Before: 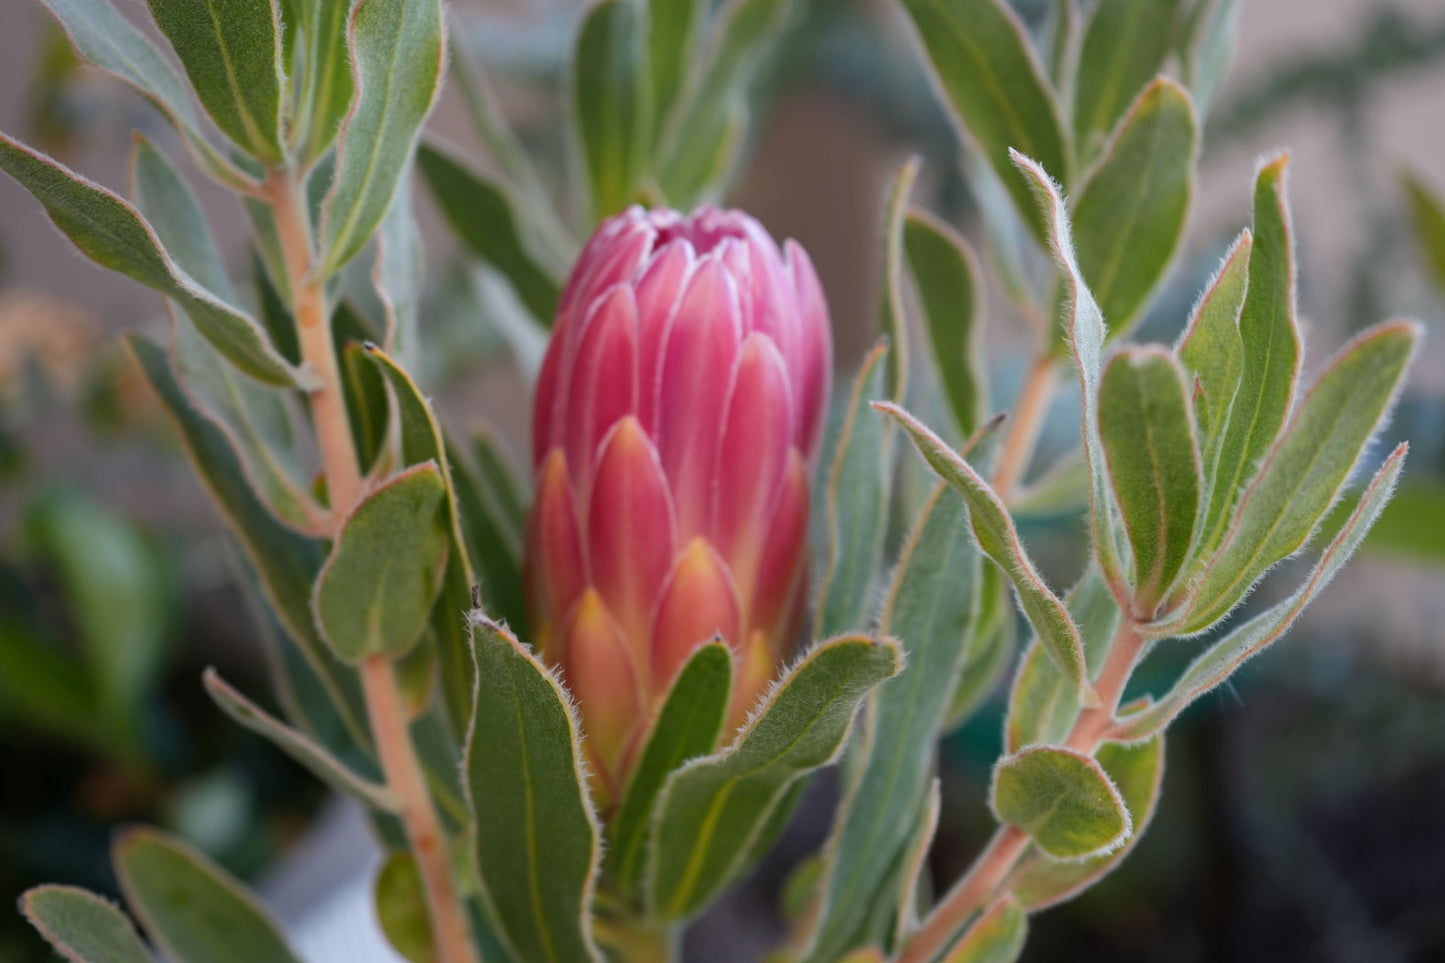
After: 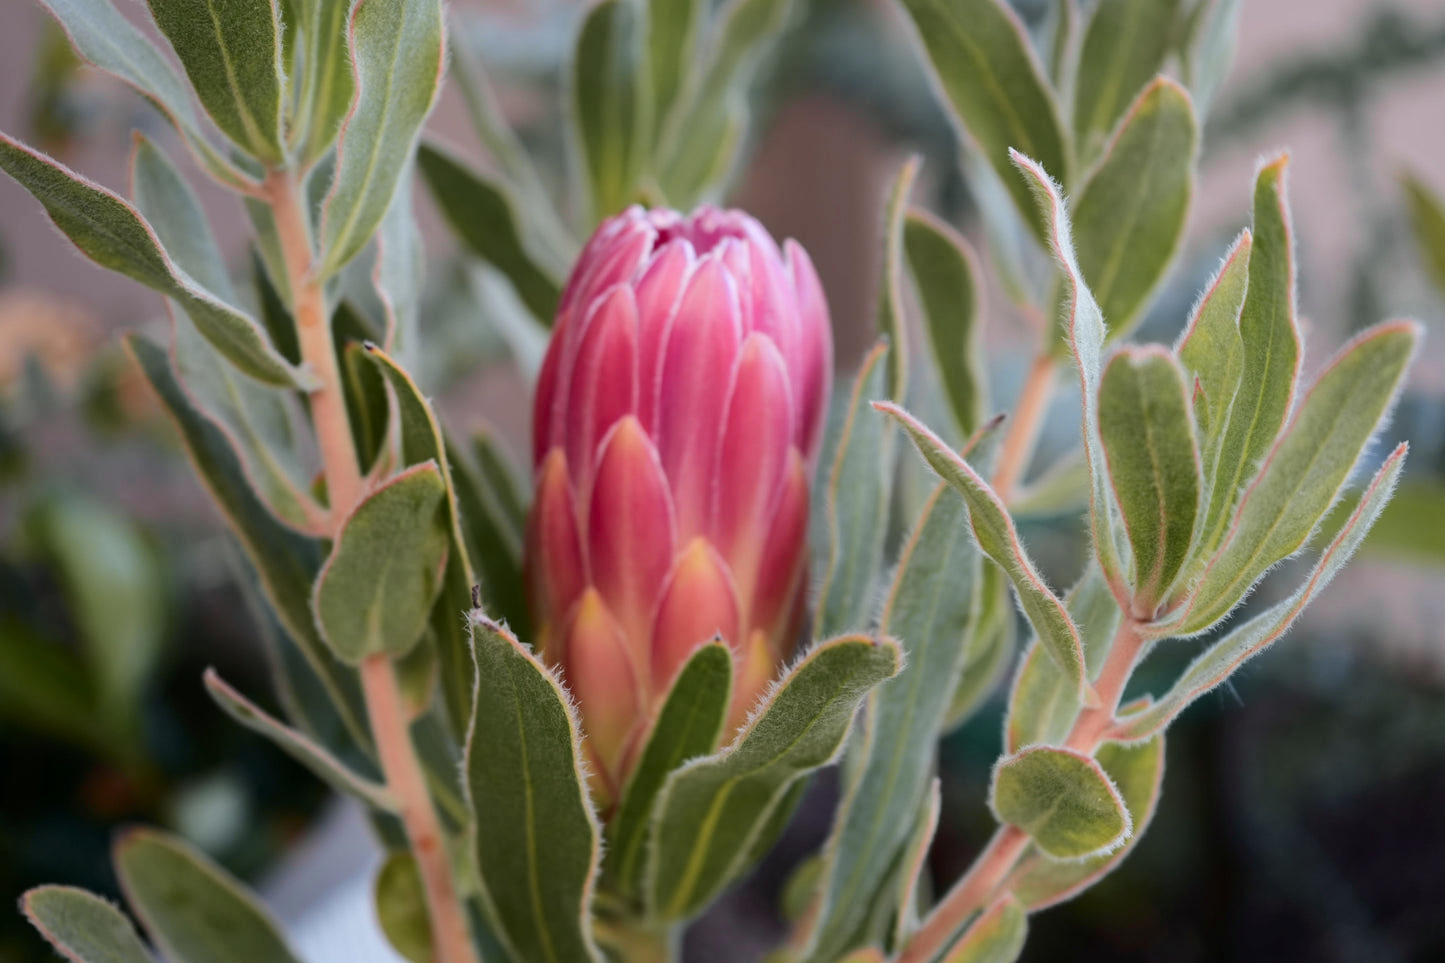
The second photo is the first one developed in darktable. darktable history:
tone curve: curves: ch0 [(0, 0) (0.105, 0.068) (0.181, 0.14) (0.28, 0.259) (0.384, 0.404) (0.485, 0.531) (0.638, 0.681) (0.87, 0.883) (1, 0.977)]; ch1 [(0, 0) (0.161, 0.092) (0.35, 0.33) (0.379, 0.401) (0.456, 0.469) (0.501, 0.499) (0.516, 0.524) (0.562, 0.569) (0.635, 0.646) (1, 1)]; ch2 [(0, 0) (0.371, 0.362) (0.437, 0.437) (0.5, 0.5) (0.53, 0.524) (0.56, 0.561) (0.622, 0.606) (1, 1)], color space Lab, independent channels, preserve colors none
